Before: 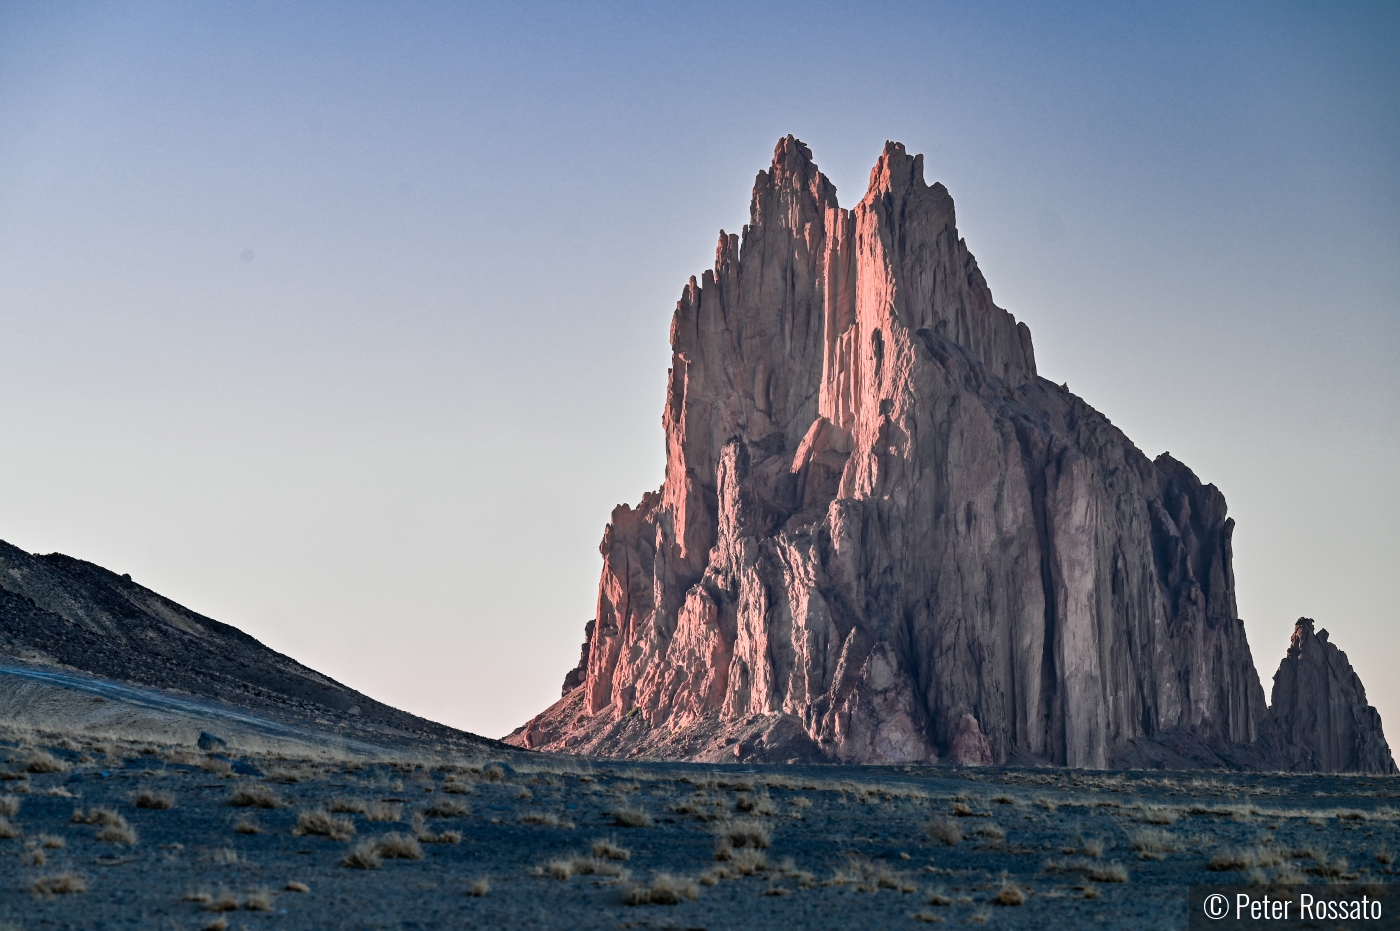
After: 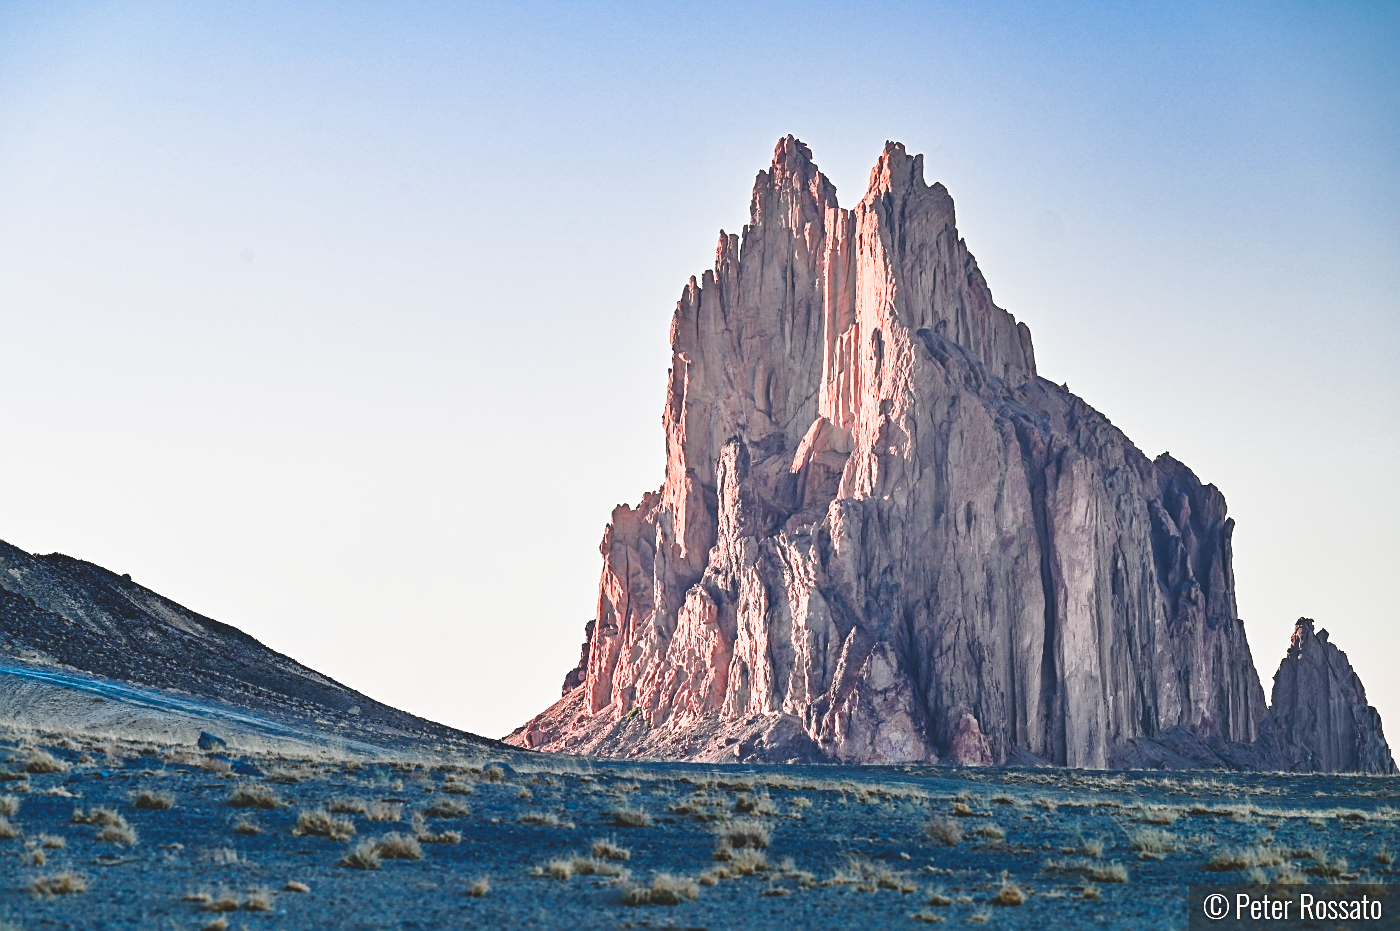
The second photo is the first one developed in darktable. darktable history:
color balance rgb: global offset › luminance 1.998%, linear chroma grading › shadows -8.239%, linear chroma grading › global chroma 9.848%, perceptual saturation grading › global saturation 20%, perceptual saturation grading › highlights -25.794%, perceptual saturation grading › shadows 24.877%
base curve: curves: ch0 [(0, 0) (0.028, 0.03) (0.121, 0.232) (0.46, 0.748) (0.859, 0.968) (1, 1)], preserve colors none
sharpen: on, module defaults
